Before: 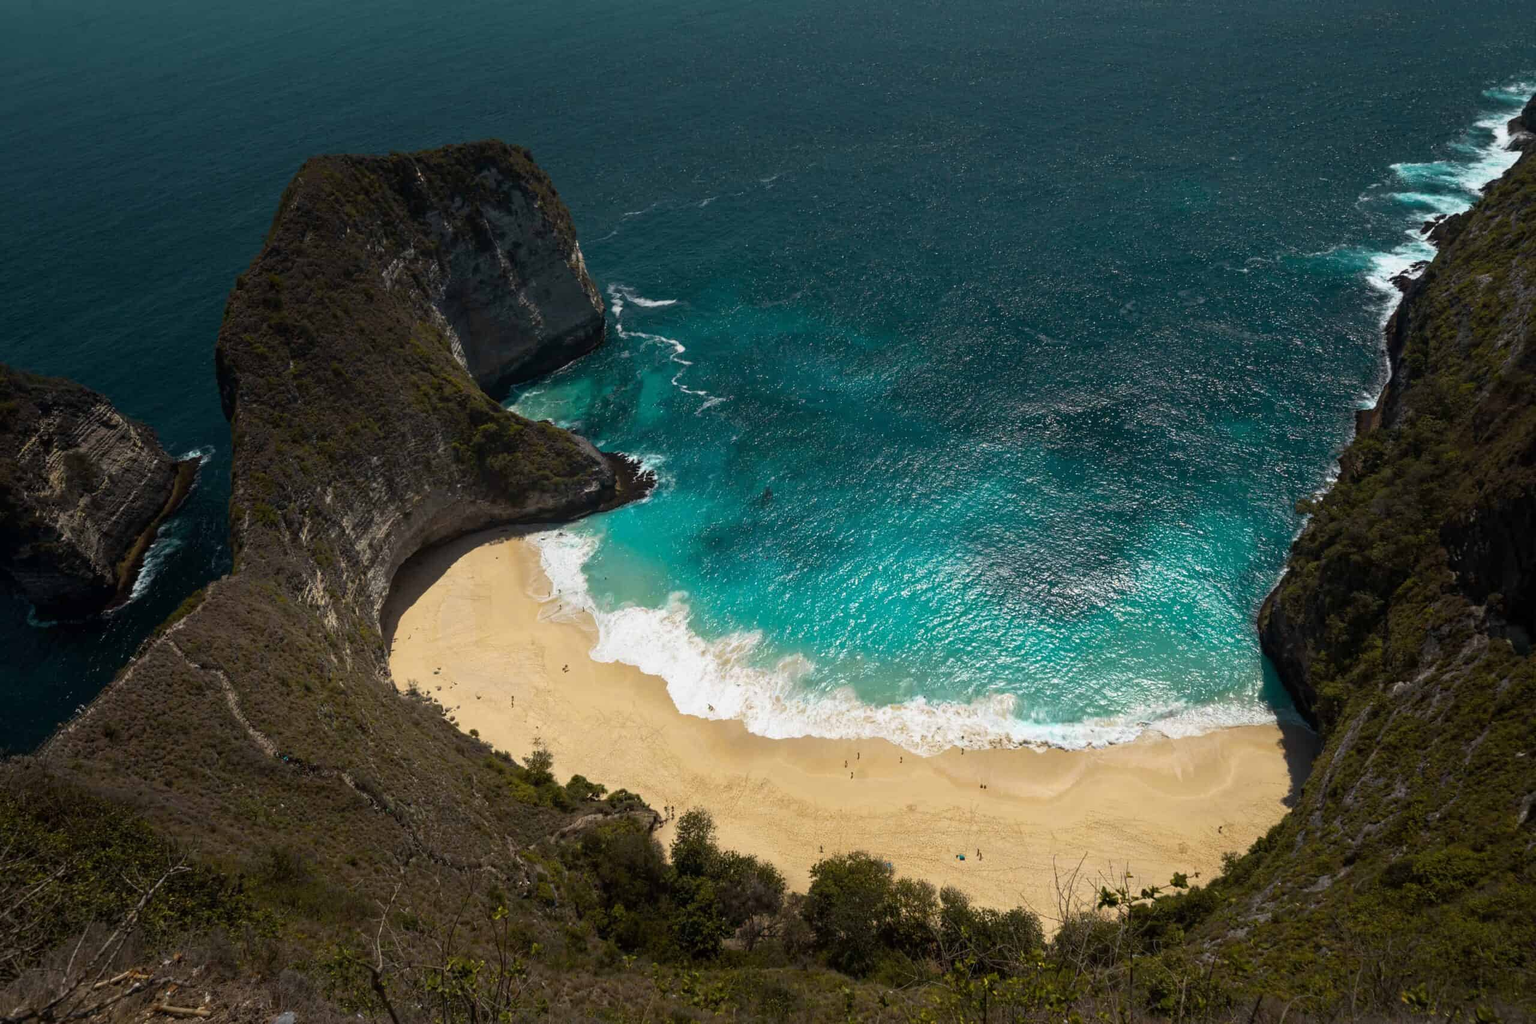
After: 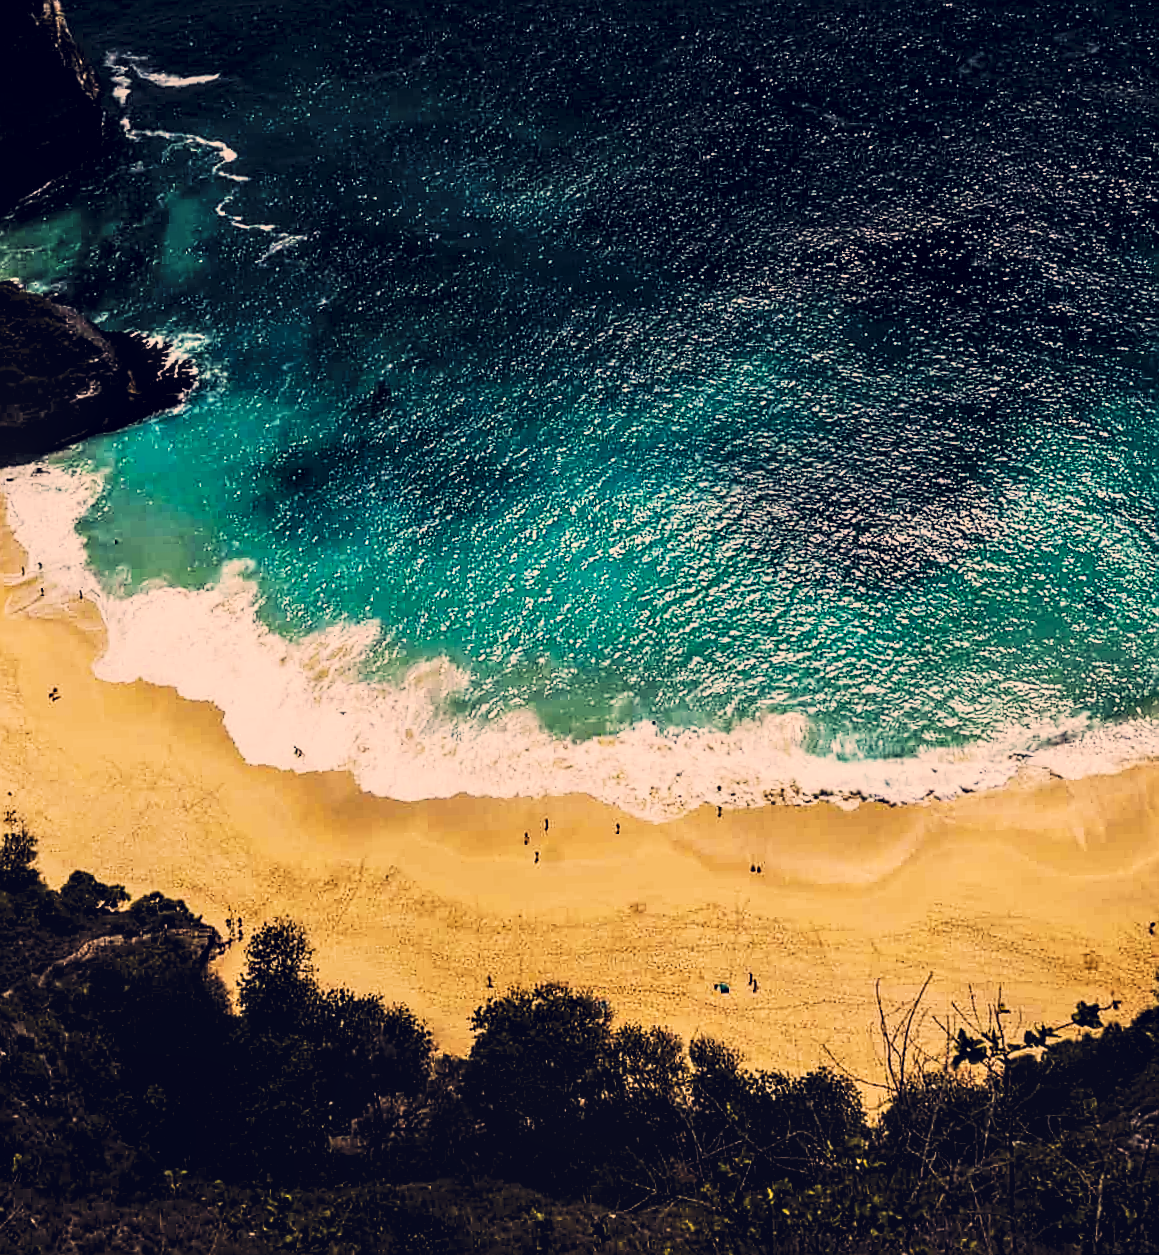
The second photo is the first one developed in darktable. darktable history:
local contrast: detail 130%
sharpen: radius 1.4, amount 1.25, threshold 0.7
color correction: highlights a* 19.59, highlights b* 27.49, shadows a* 3.46, shadows b* -17.28, saturation 0.73
crop: left 35.432%, top 26.233%, right 20.145%, bottom 3.432%
levels: levels [0.016, 0.484, 0.953]
filmic rgb: black relative exposure -7.65 EV, white relative exposure 4.56 EV, hardness 3.61
tone curve: curves: ch0 [(0, 0) (0.003, 0.005) (0.011, 0.006) (0.025, 0.004) (0.044, 0.004) (0.069, 0.007) (0.1, 0.014) (0.136, 0.018) (0.177, 0.034) (0.224, 0.065) (0.277, 0.089) (0.335, 0.143) (0.399, 0.219) (0.468, 0.327) (0.543, 0.455) (0.623, 0.63) (0.709, 0.786) (0.801, 0.87) (0.898, 0.922) (1, 1)], preserve colors none
rotate and perspective: rotation -1.77°, lens shift (horizontal) 0.004, automatic cropping off
